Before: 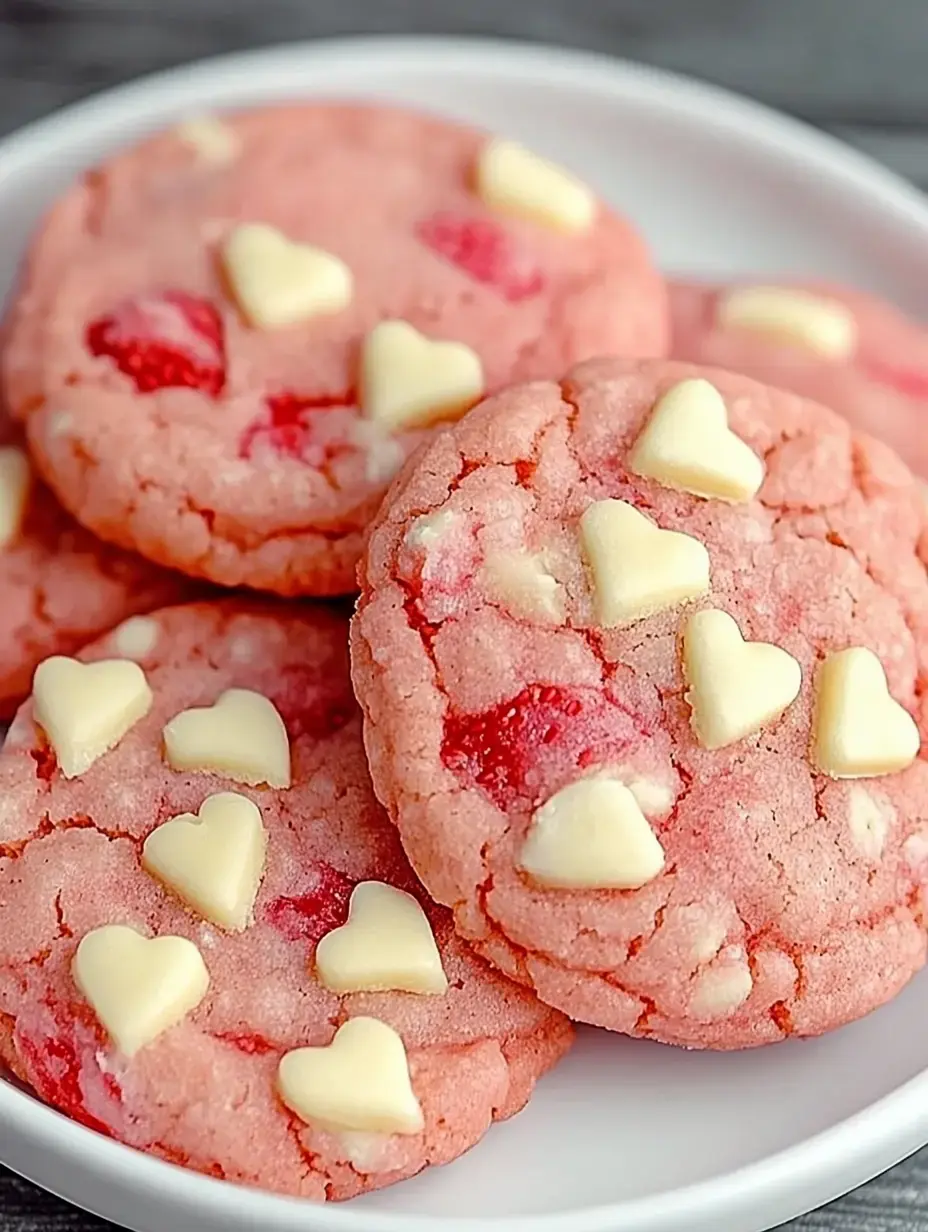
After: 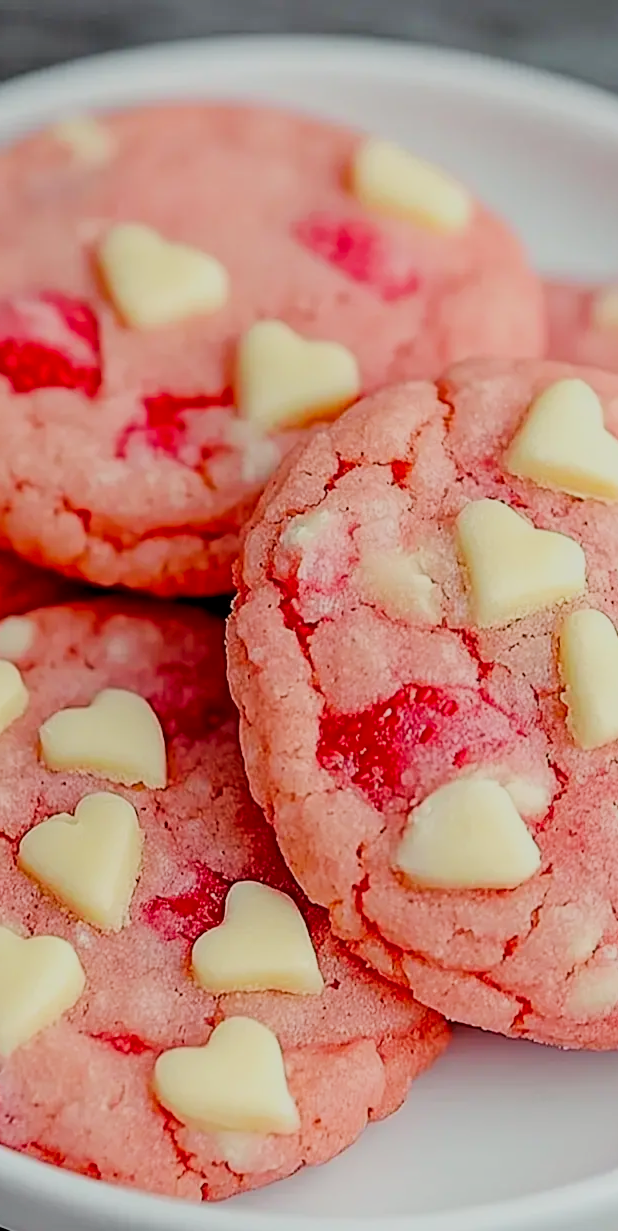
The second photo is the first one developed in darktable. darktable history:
filmic rgb: black relative exposure -7.65 EV, white relative exposure 4.56 EV, hardness 3.61, contrast 1.05, iterations of high-quality reconstruction 0
crop and rotate: left 13.394%, right 19.938%
tone equalizer: -8 EV -1.88 EV, -7 EV -1.17 EV, -6 EV -1.6 EV, mask exposure compensation -0.498 EV
color zones: curves: ch1 [(0.25, 0.61) (0.75, 0.248)]
